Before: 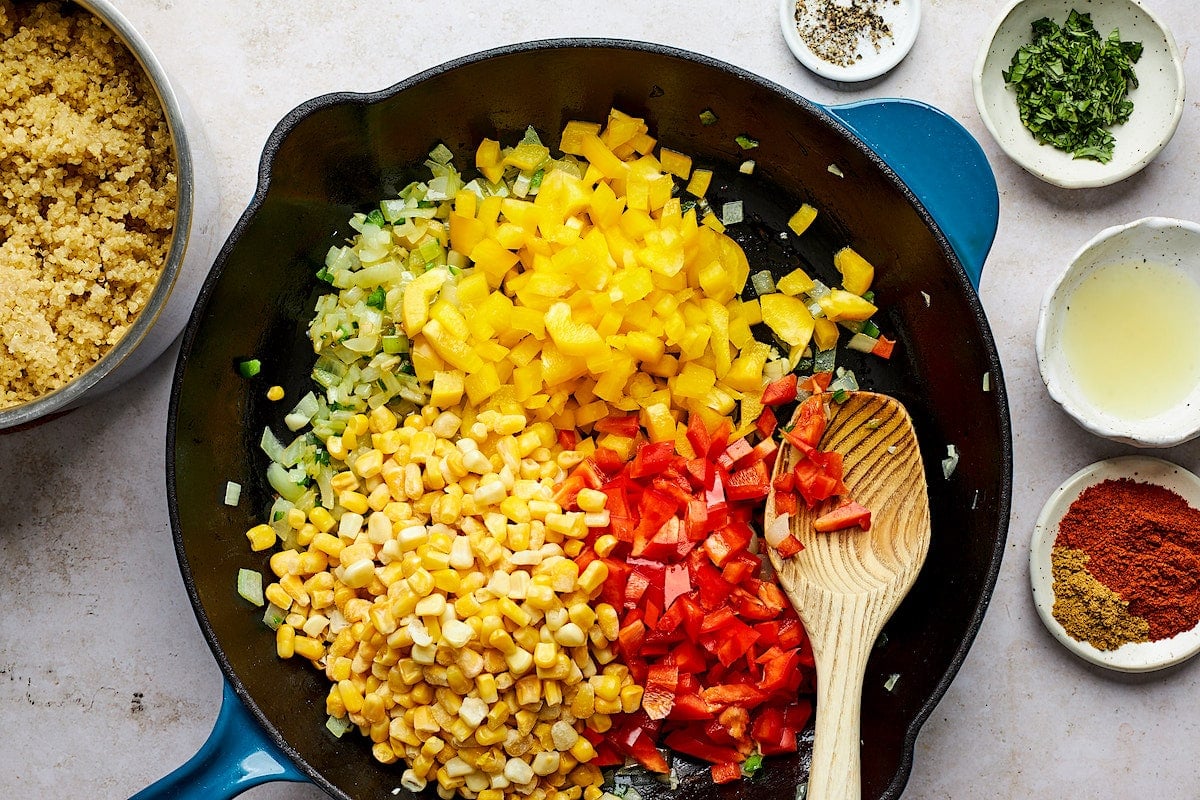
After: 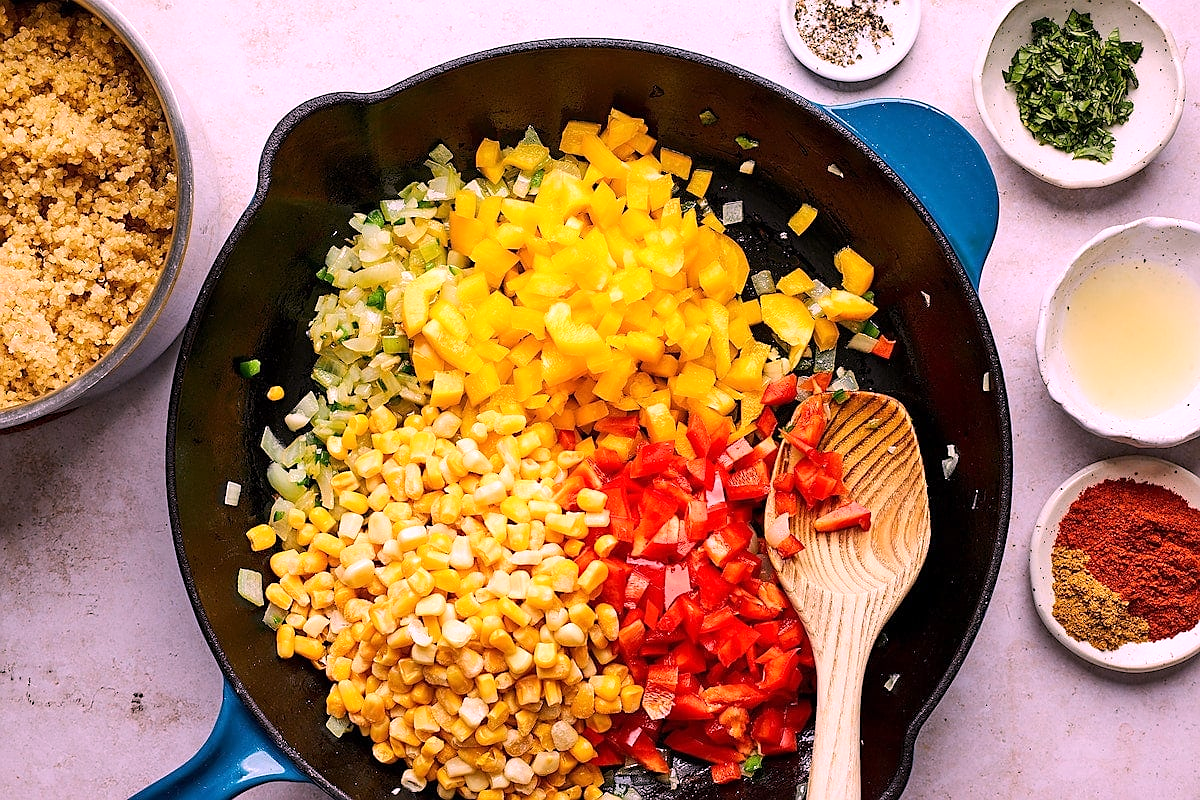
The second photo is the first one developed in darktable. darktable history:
white balance: red 1.188, blue 1.11
sharpen: radius 1
